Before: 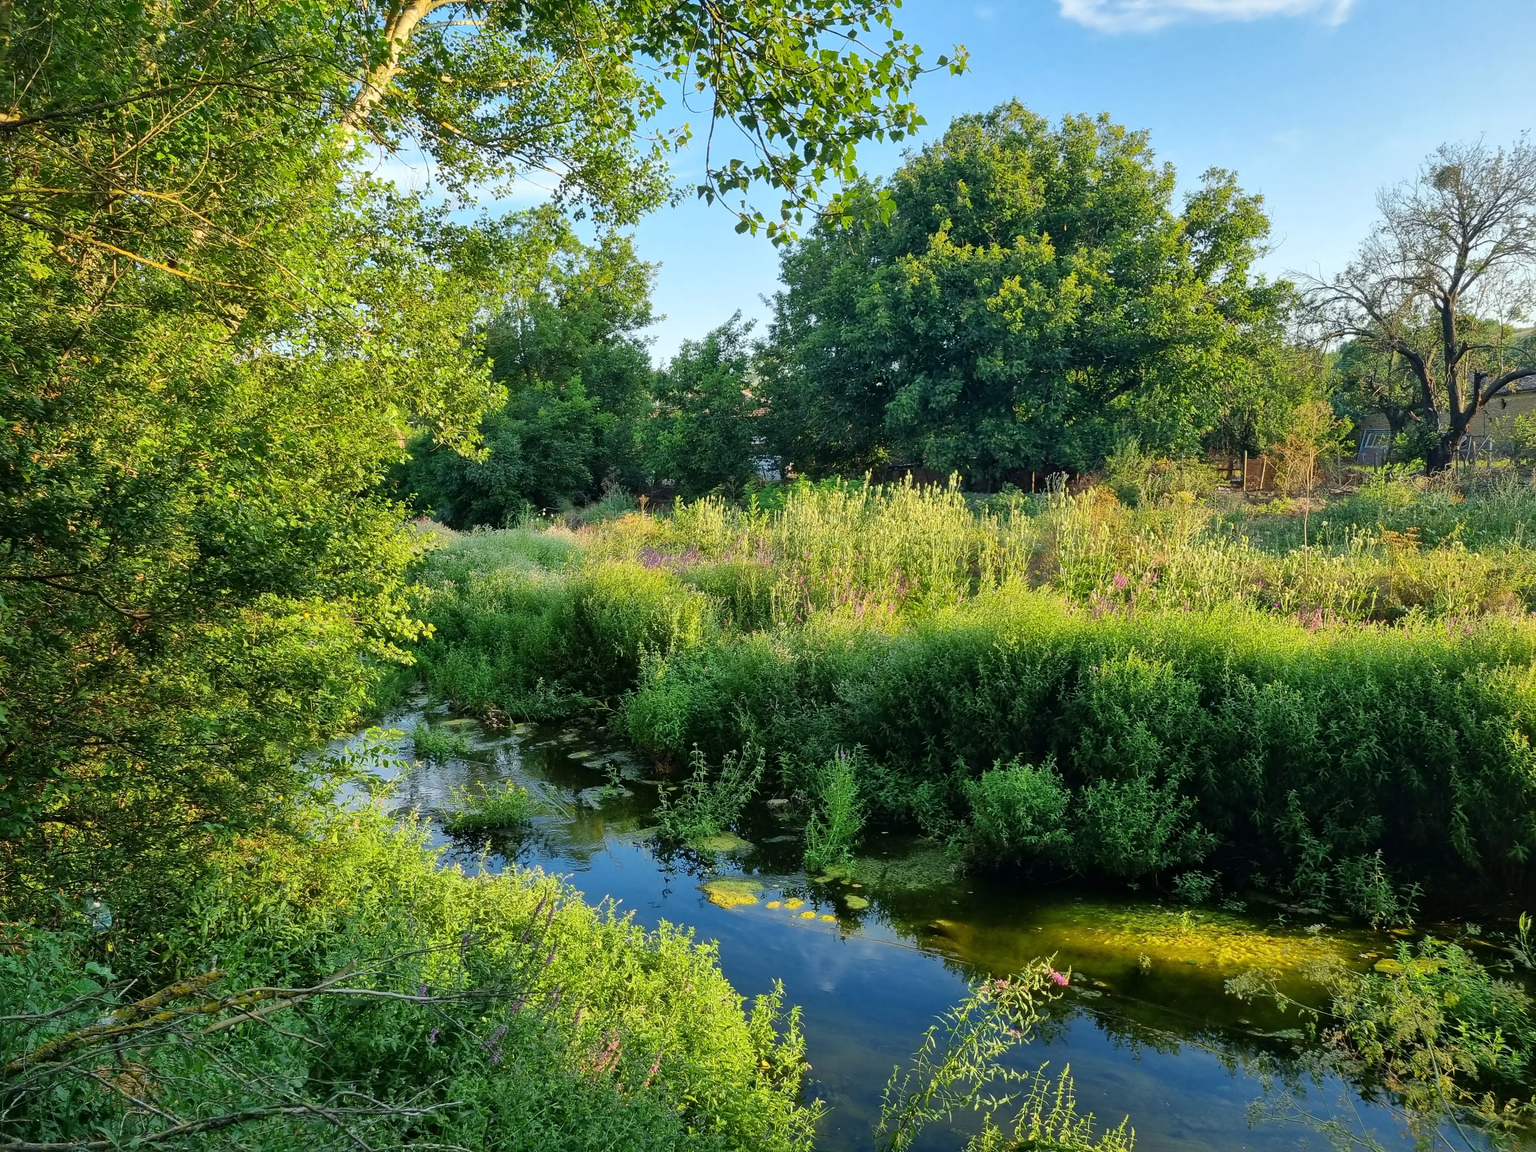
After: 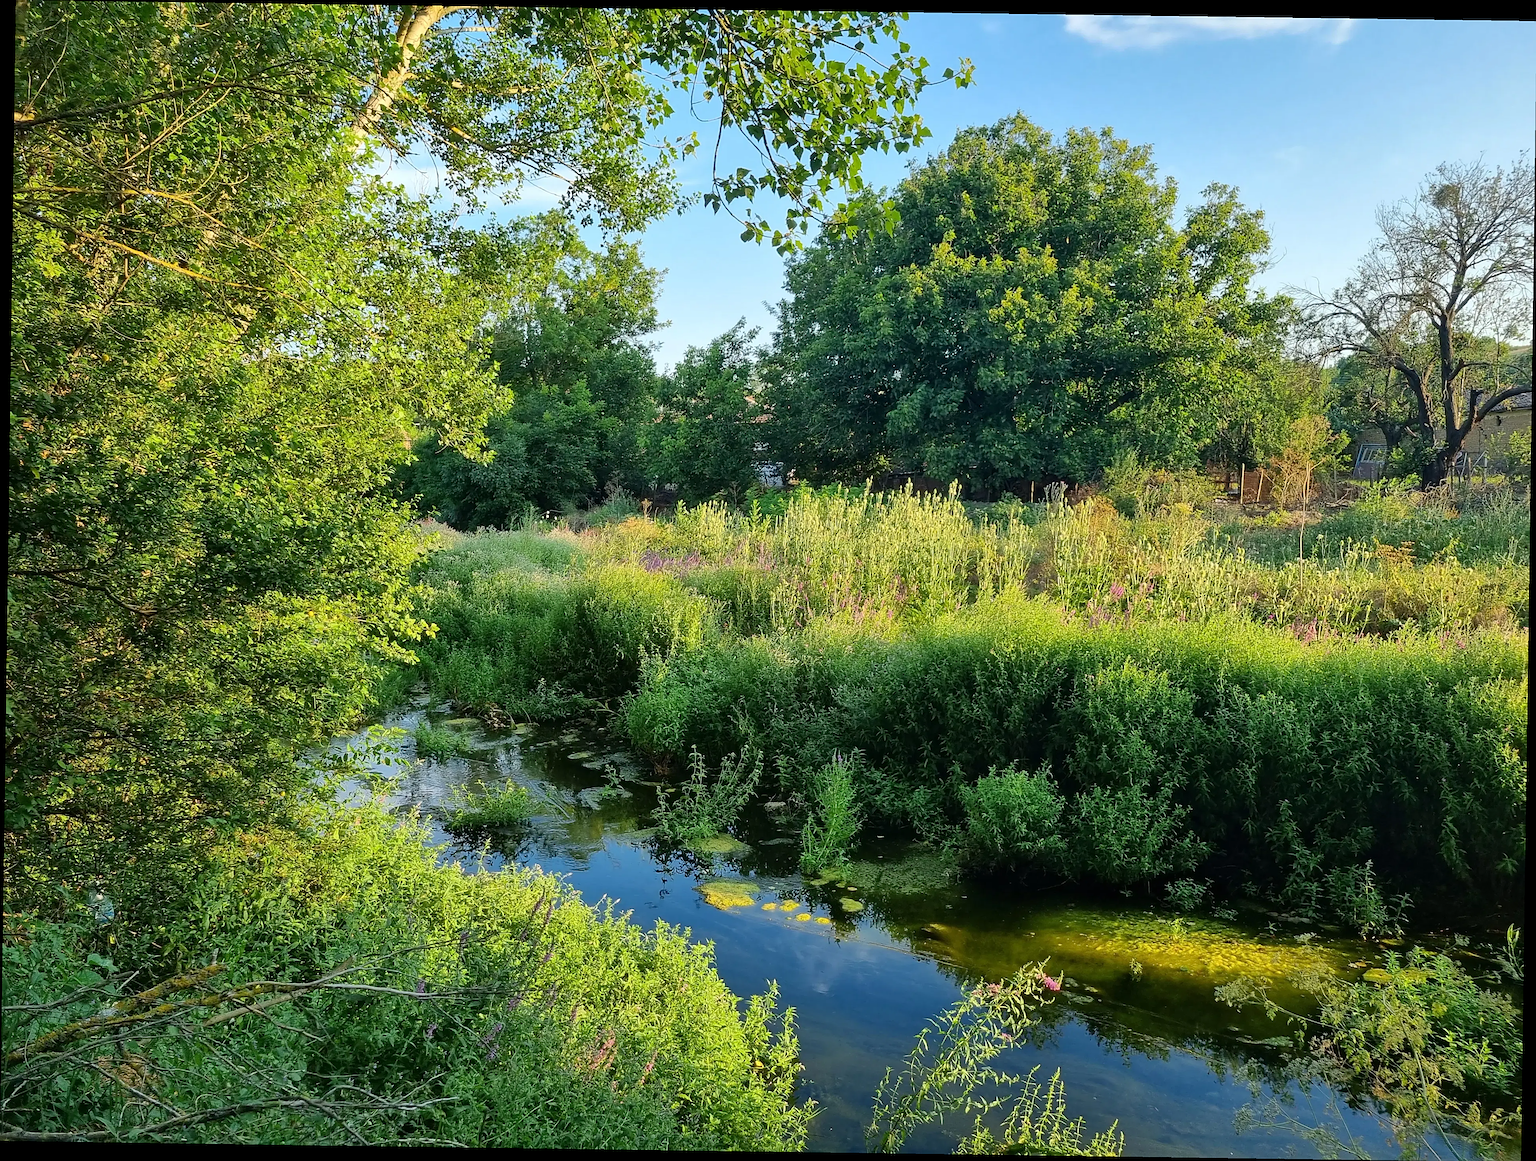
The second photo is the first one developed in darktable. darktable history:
sharpen: radius 1.967
rotate and perspective: rotation 0.8°, automatic cropping off
